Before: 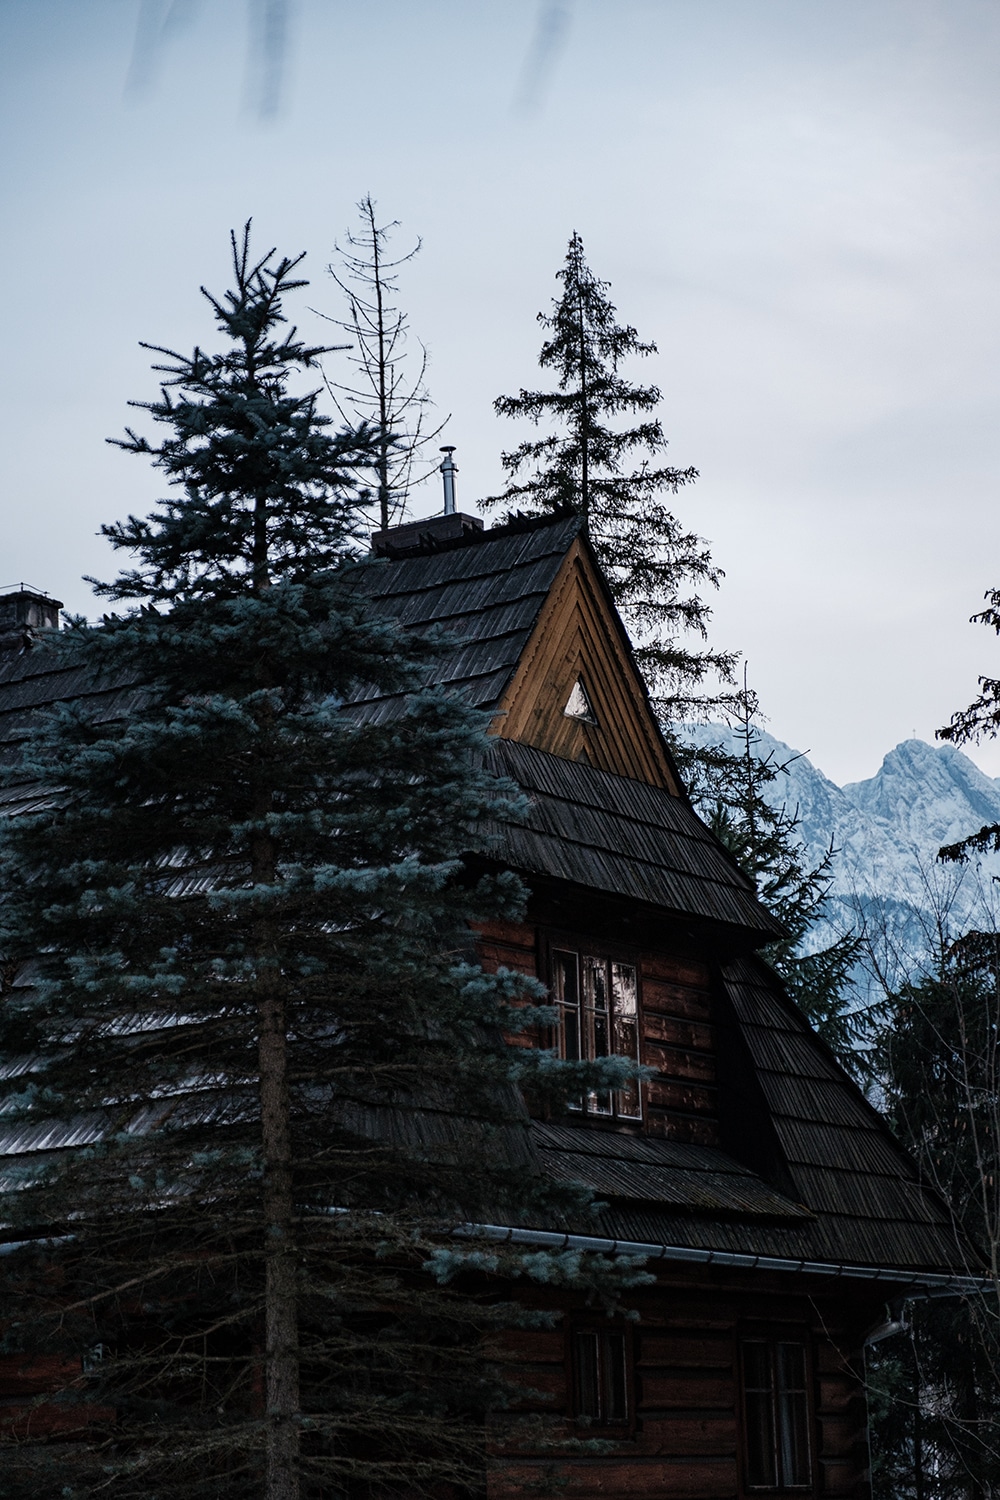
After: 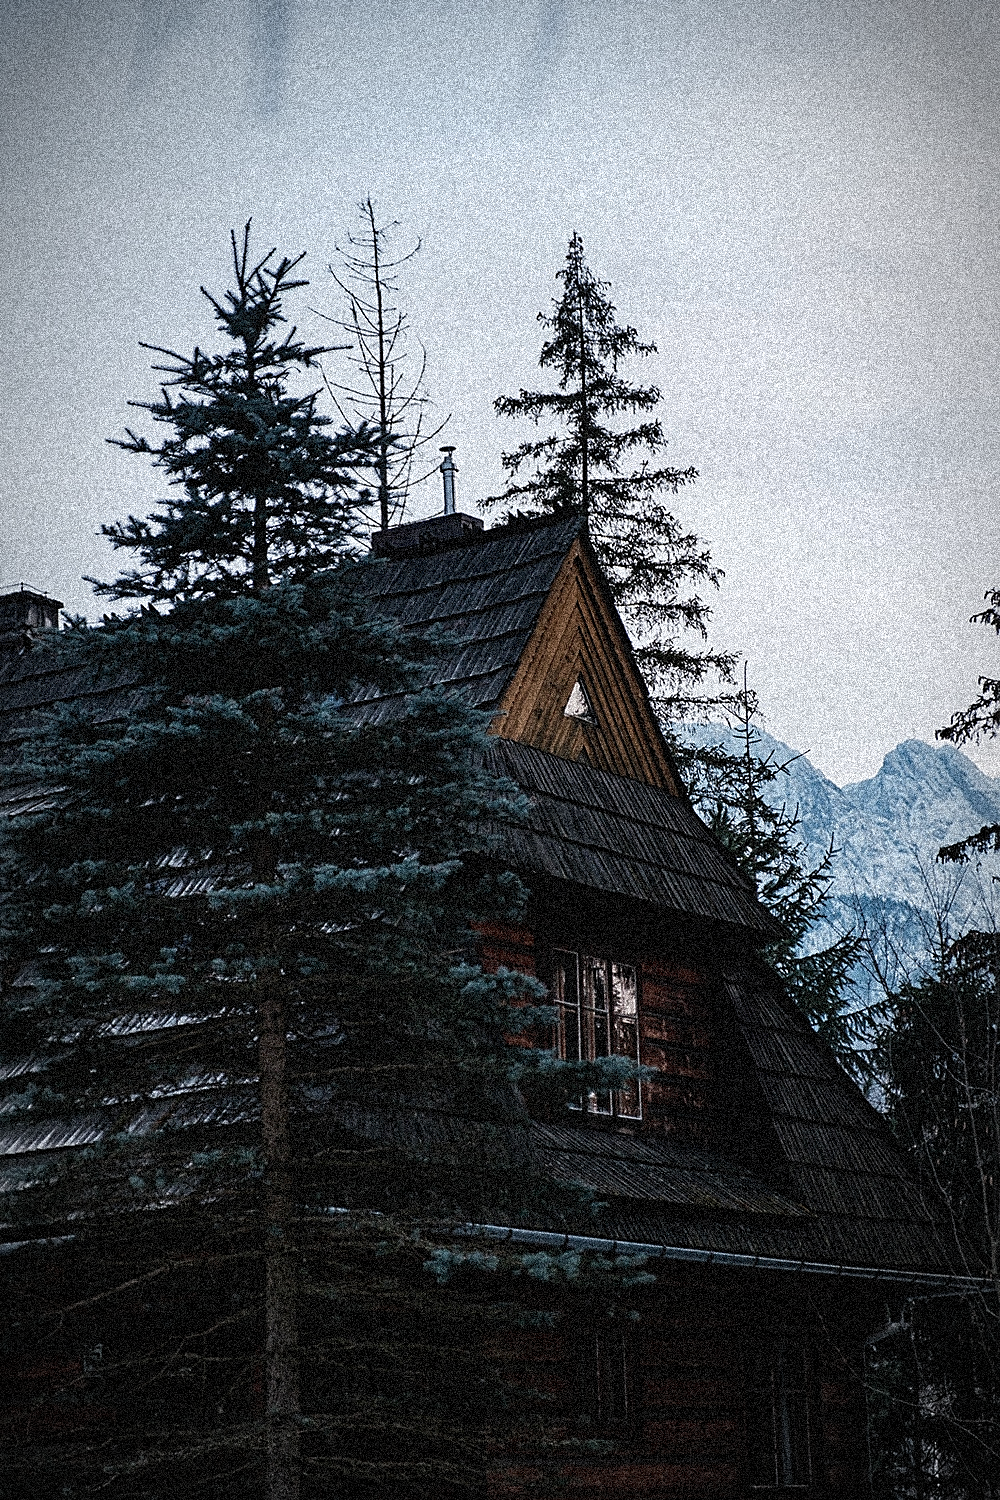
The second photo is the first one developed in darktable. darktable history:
grain: coarseness 3.75 ISO, strength 100%, mid-tones bias 0%
sharpen: on, module defaults
vignetting: automatic ratio true
